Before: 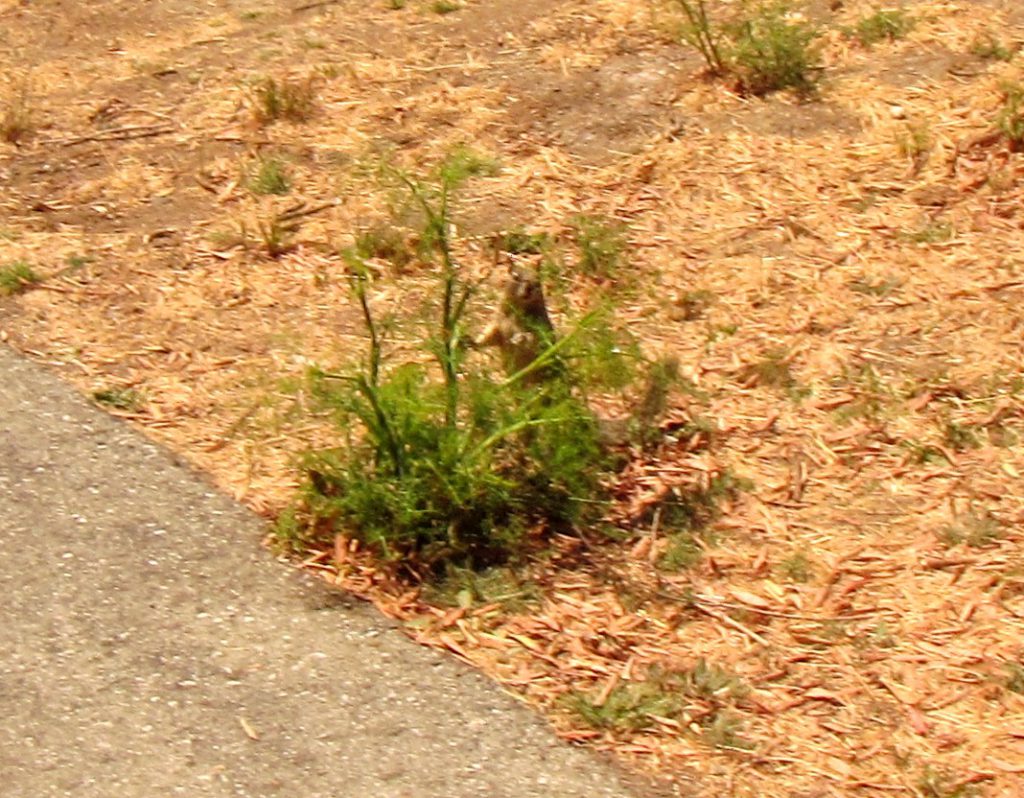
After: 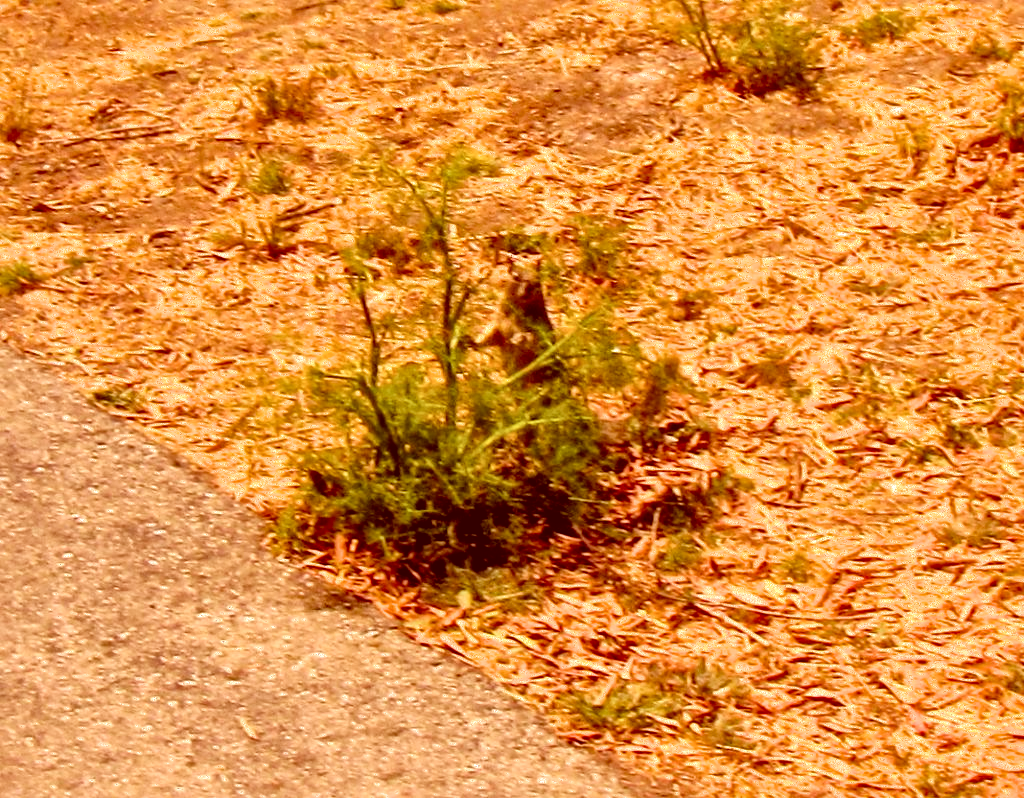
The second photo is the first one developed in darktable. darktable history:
filmic rgb: middle gray luminance 18.3%, black relative exposure -11.53 EV, white relative exposure 2.55 EV, target black luminance 0%, hardness 8.42, latitude 98.87%, contrast 1.081, shadows ↔ highlights balance 0.302%
color correction: highlights a* 9.36, highlights b* 8.7, shadows a* 39.82, shadows b* 39.53, saturation 0.801
color balance rgb: shadows lift › chroma 0.941%, shadows lift › hue 113.9°, global offset › chroma 0.122%, global offset › hue 253.91°, perceptual saturation grading › global saturation 37.102%, perceptual brilliance grading › global brilliance 3.9%
local contrast: mode bilateral grid, contrast 20, coarseness 21, detail 150%, midtone range 0.2
